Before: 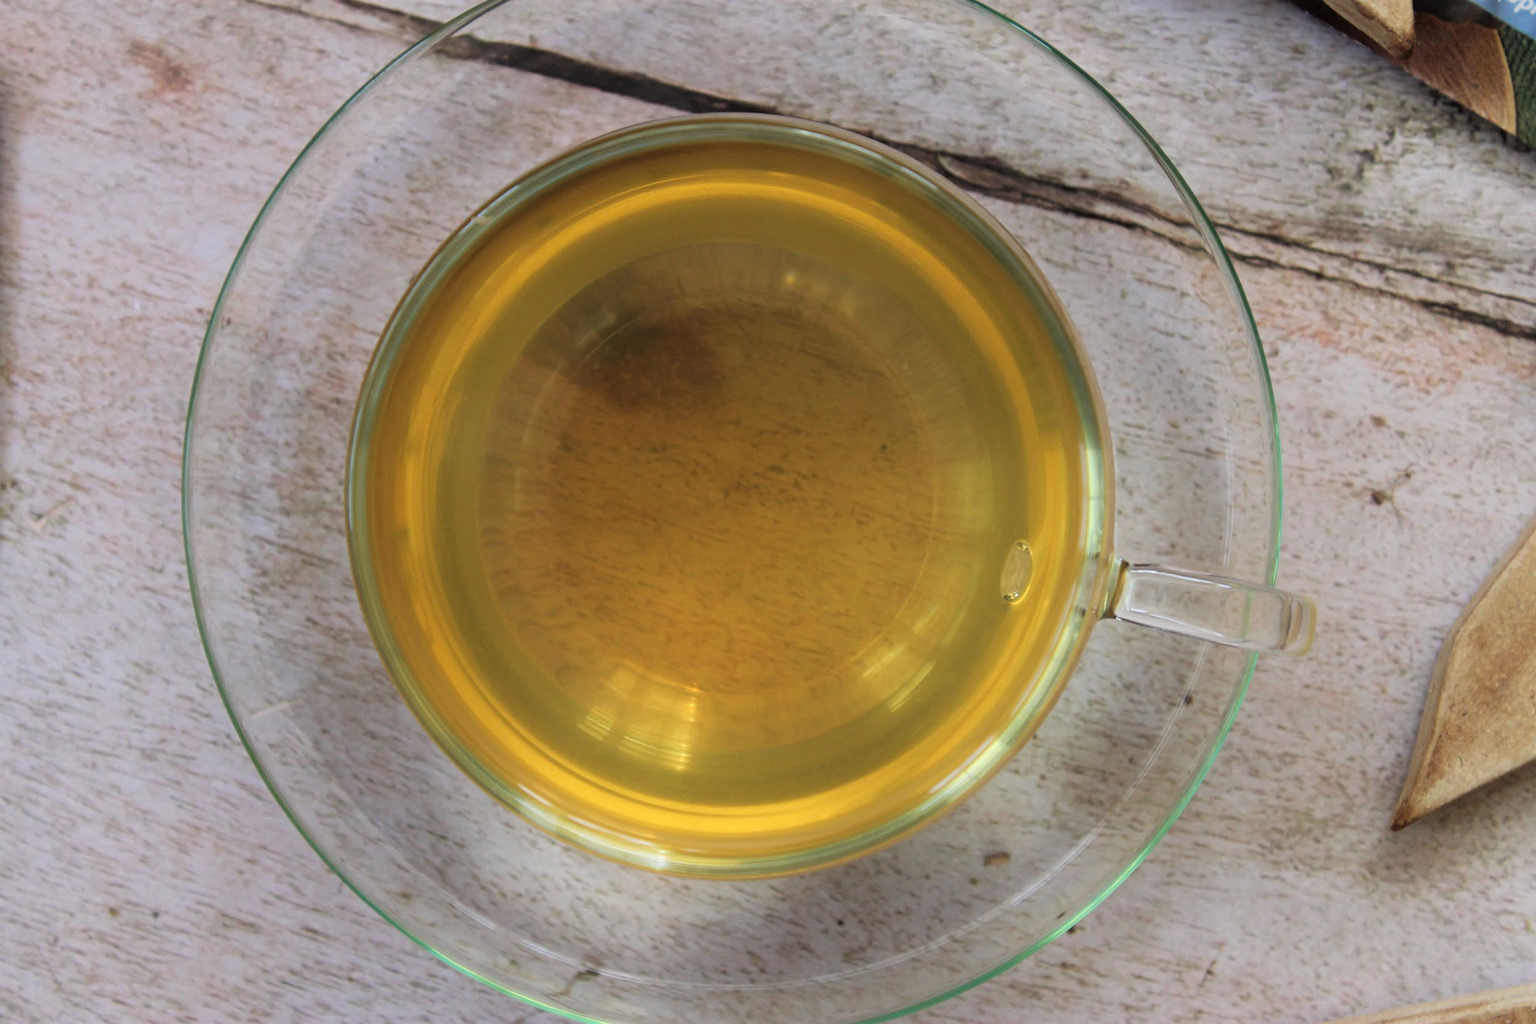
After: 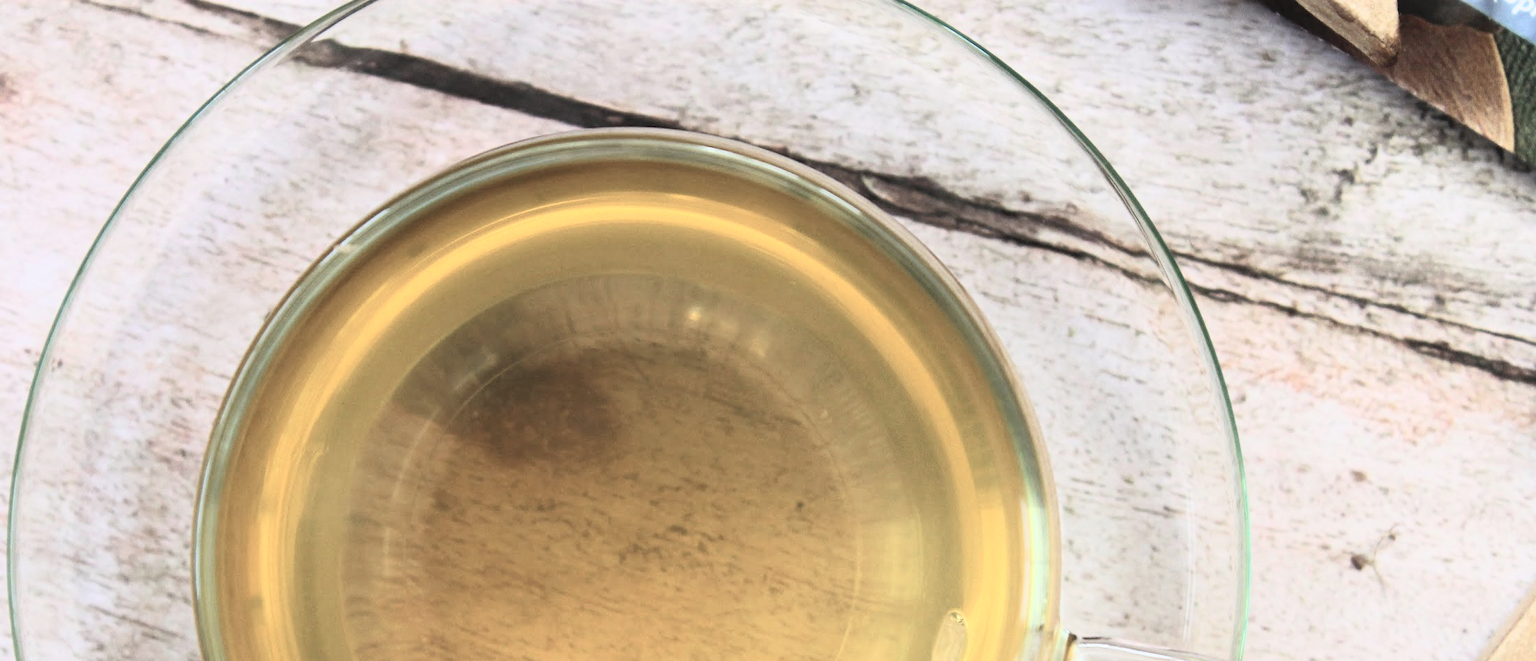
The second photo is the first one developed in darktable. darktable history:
crop and rotate: left 11.46%, bottom 42.796%
contrast brightness saturation: contrast 0.437, brightness 0.55, saturation -0.182
